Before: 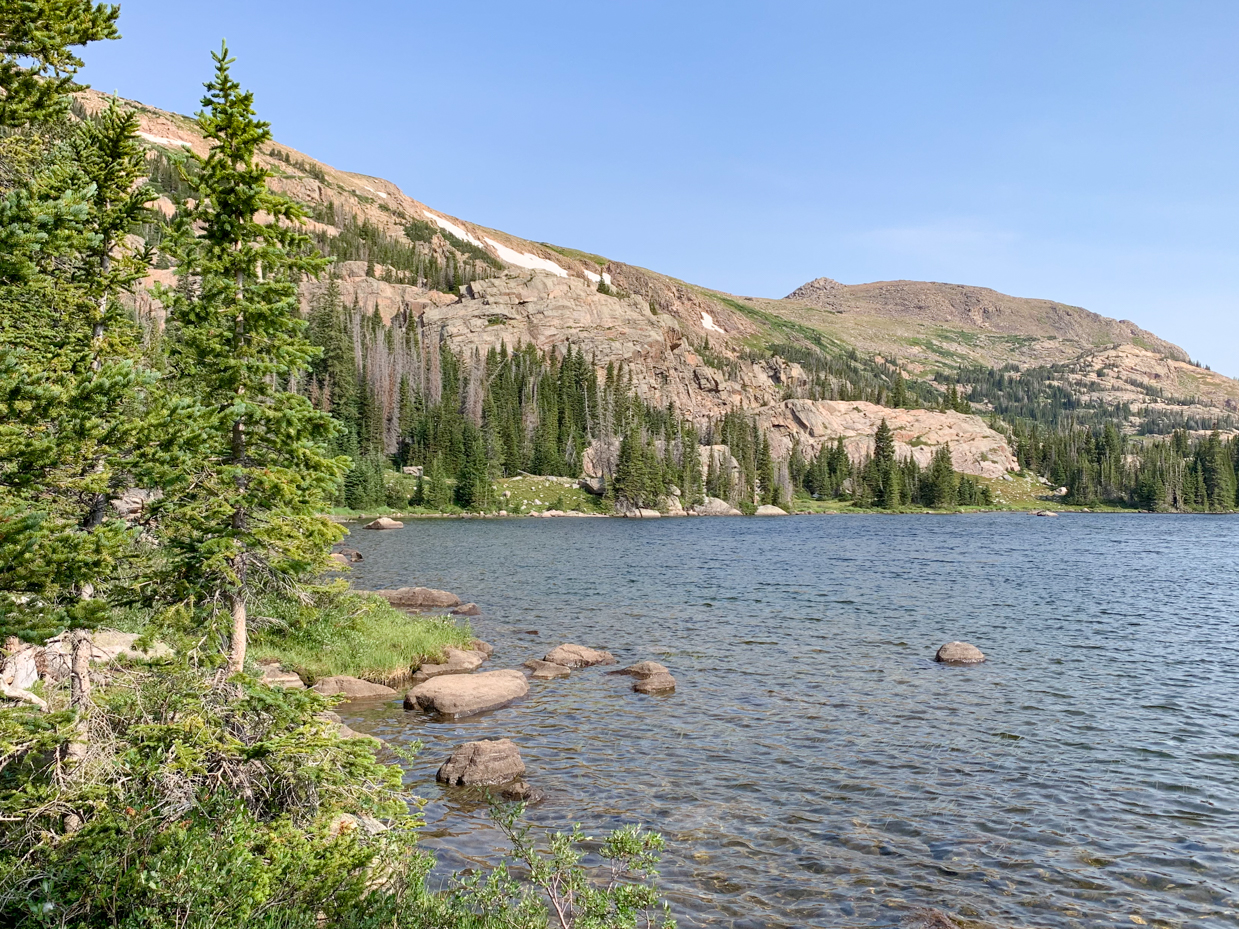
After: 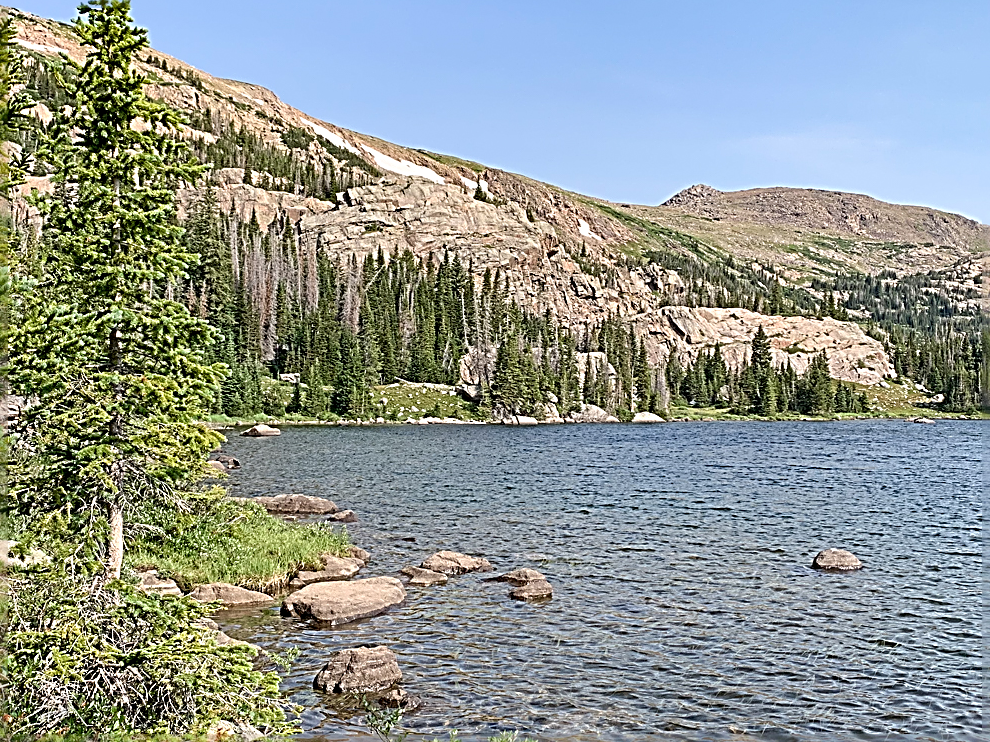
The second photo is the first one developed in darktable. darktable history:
sharpen: radius 3.158, amount 1.731
crop and rotate: left 10.071%, top 10.071%, right 10.02%, bottom 10.02%
